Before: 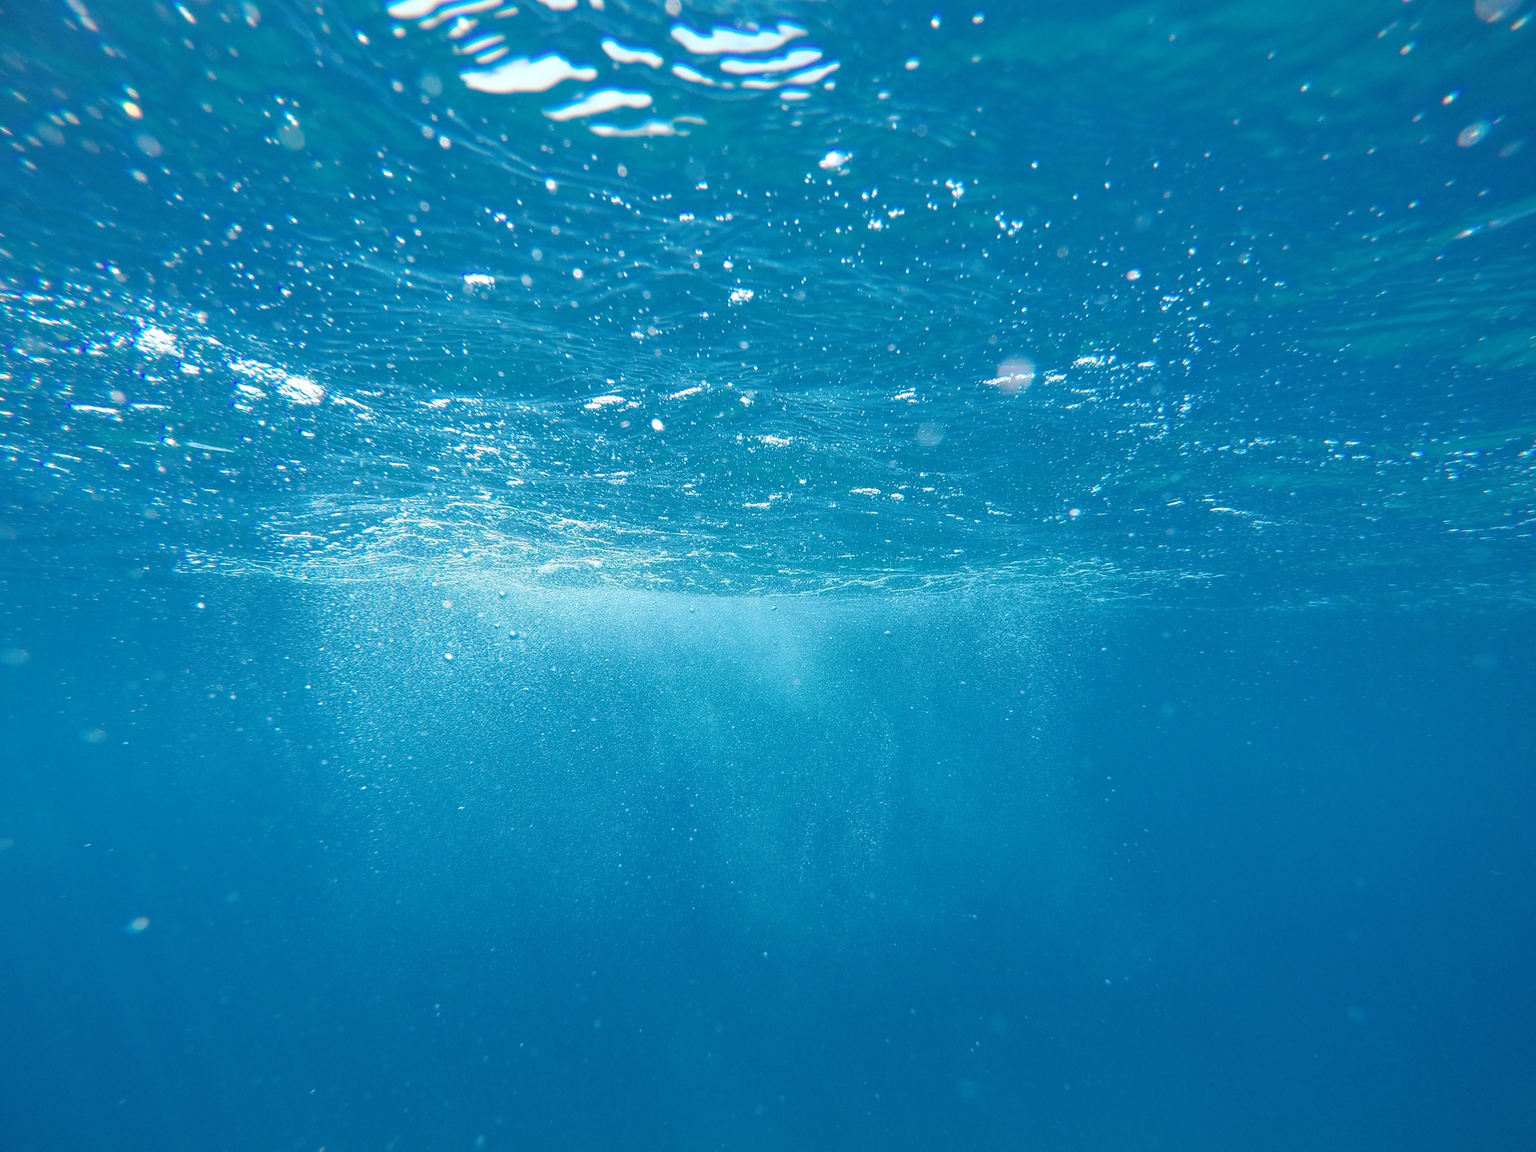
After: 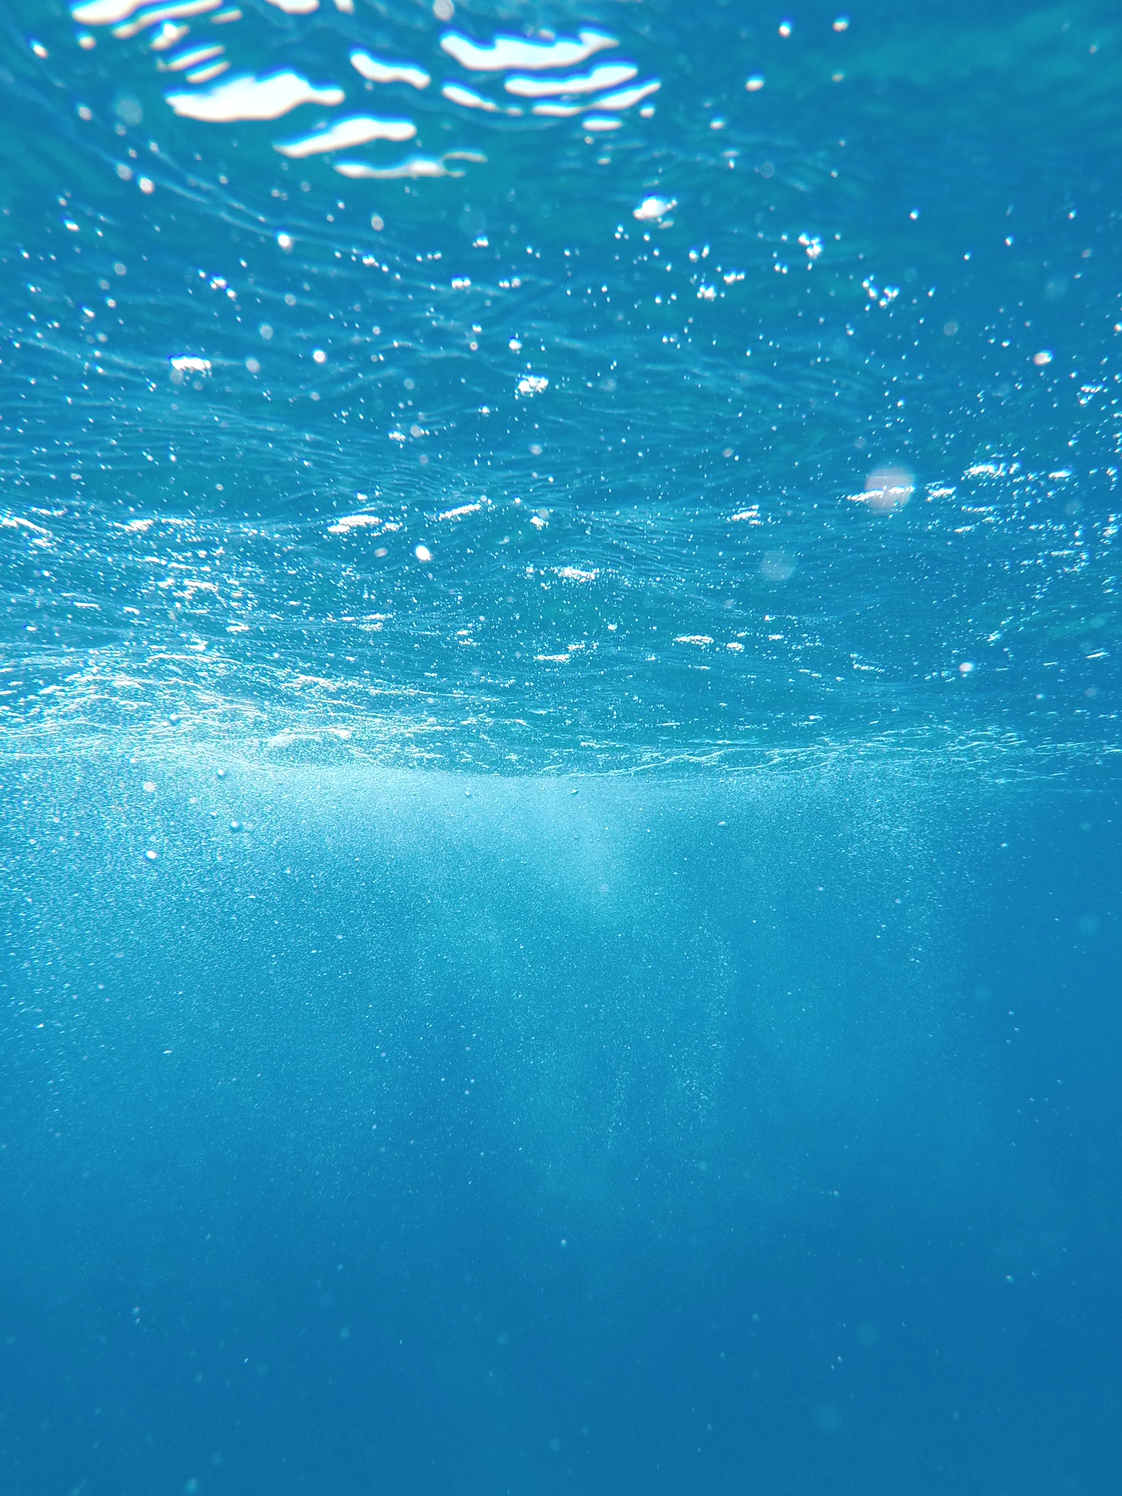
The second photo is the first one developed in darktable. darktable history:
exposure: exposure 0.207 EV, compensate highlight preservation false
crop: left 21.674%, right 22.086%
color correction: highlights b* 3
